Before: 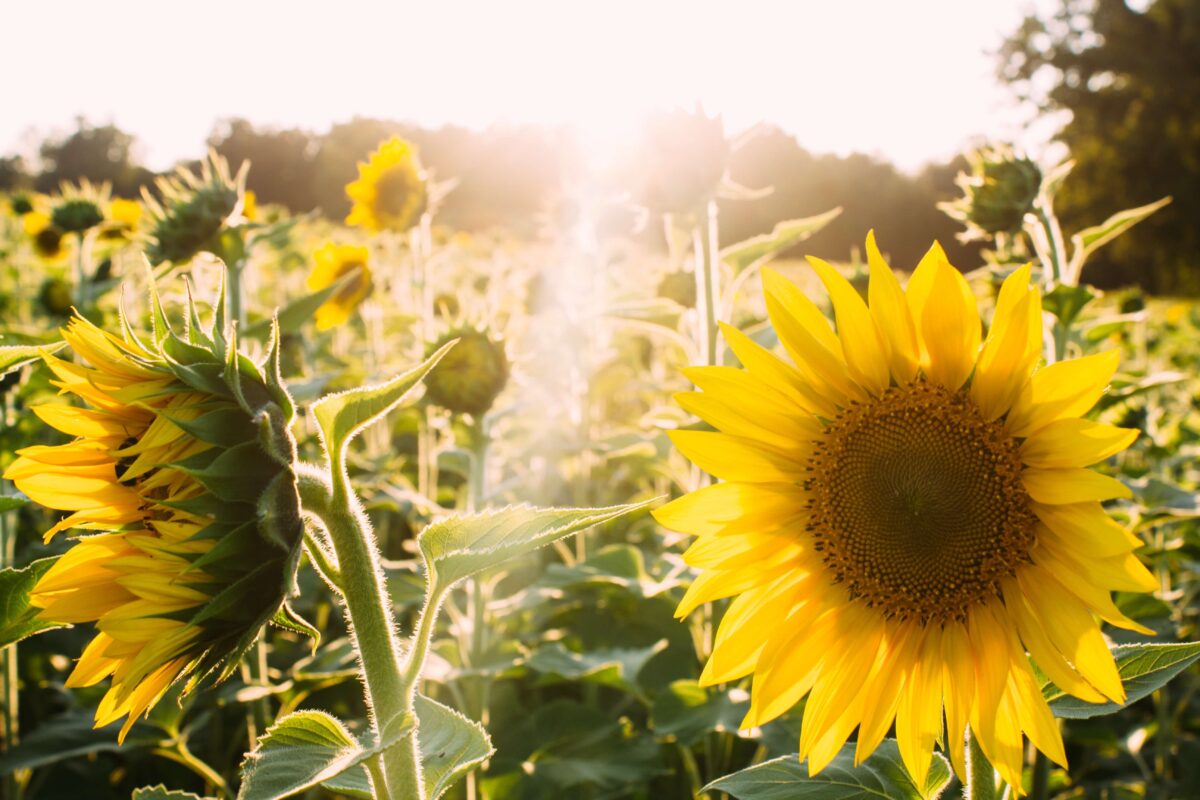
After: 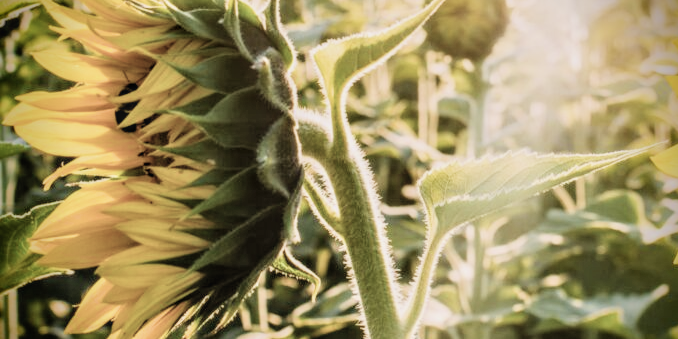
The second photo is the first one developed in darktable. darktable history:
crop: top 44.299%, right 43.477%, bottom 13.287%
contrast equalizer: octaves 7, y [[0.545, 0.572, 0.59, 0.59, 0.571, 0.545], [0.5 ×6], [0.5 ×6], [0 ×6], [0 ×6]]
local contrast: on, module defaults
vignetting: brightness -0.99, saturation 0.498
contrast brightness saturation: contrast -0.057, saturation -0.415
exposure: black level correction 0, exposure 0.7 EV, compensate highlight preservation false
velvia: on, module defaults
filmic rgb: black relative exposure -7.65 EV, white relative exposure 4.56 EV, threshold 3.04 EV, hardness 3.61, iterations of high-quality reconstruction 0, enable highlight reconstruction true
